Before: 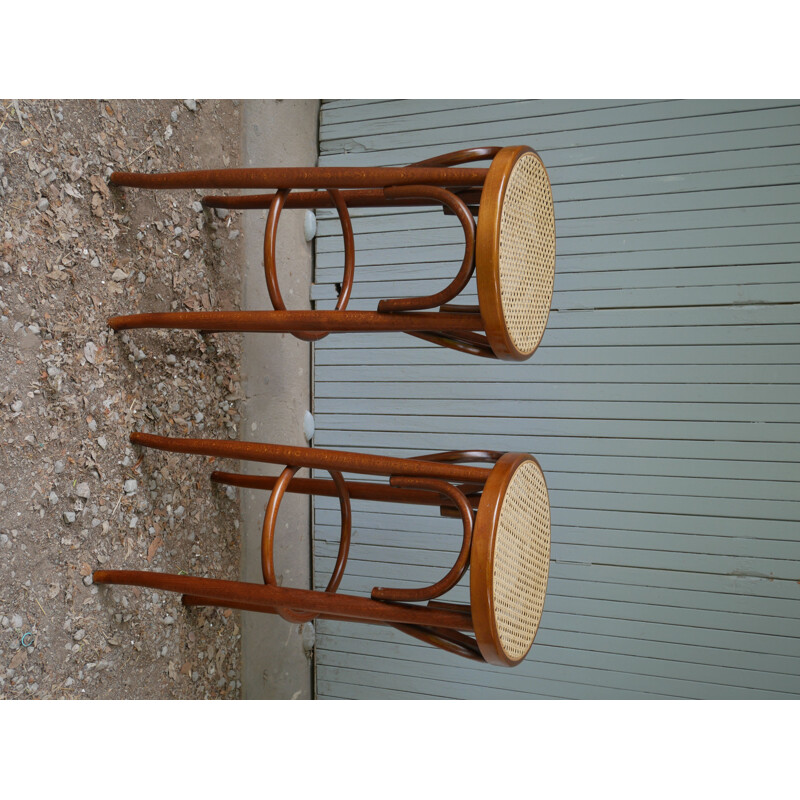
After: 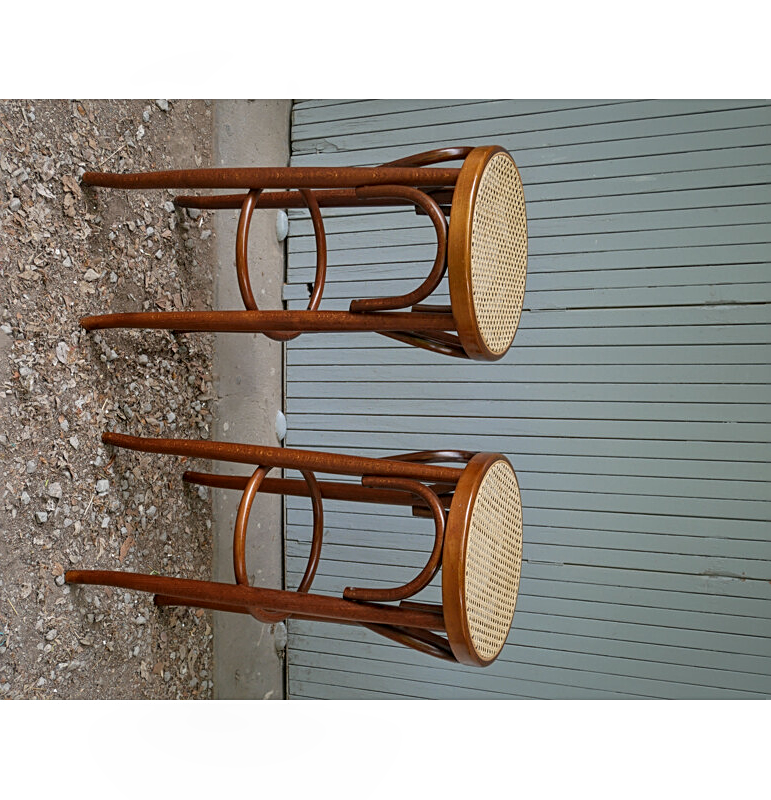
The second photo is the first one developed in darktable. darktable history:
local contrast: on, module defaults
crop and rotate: left 3.538%
sharpen: on, module defaults
